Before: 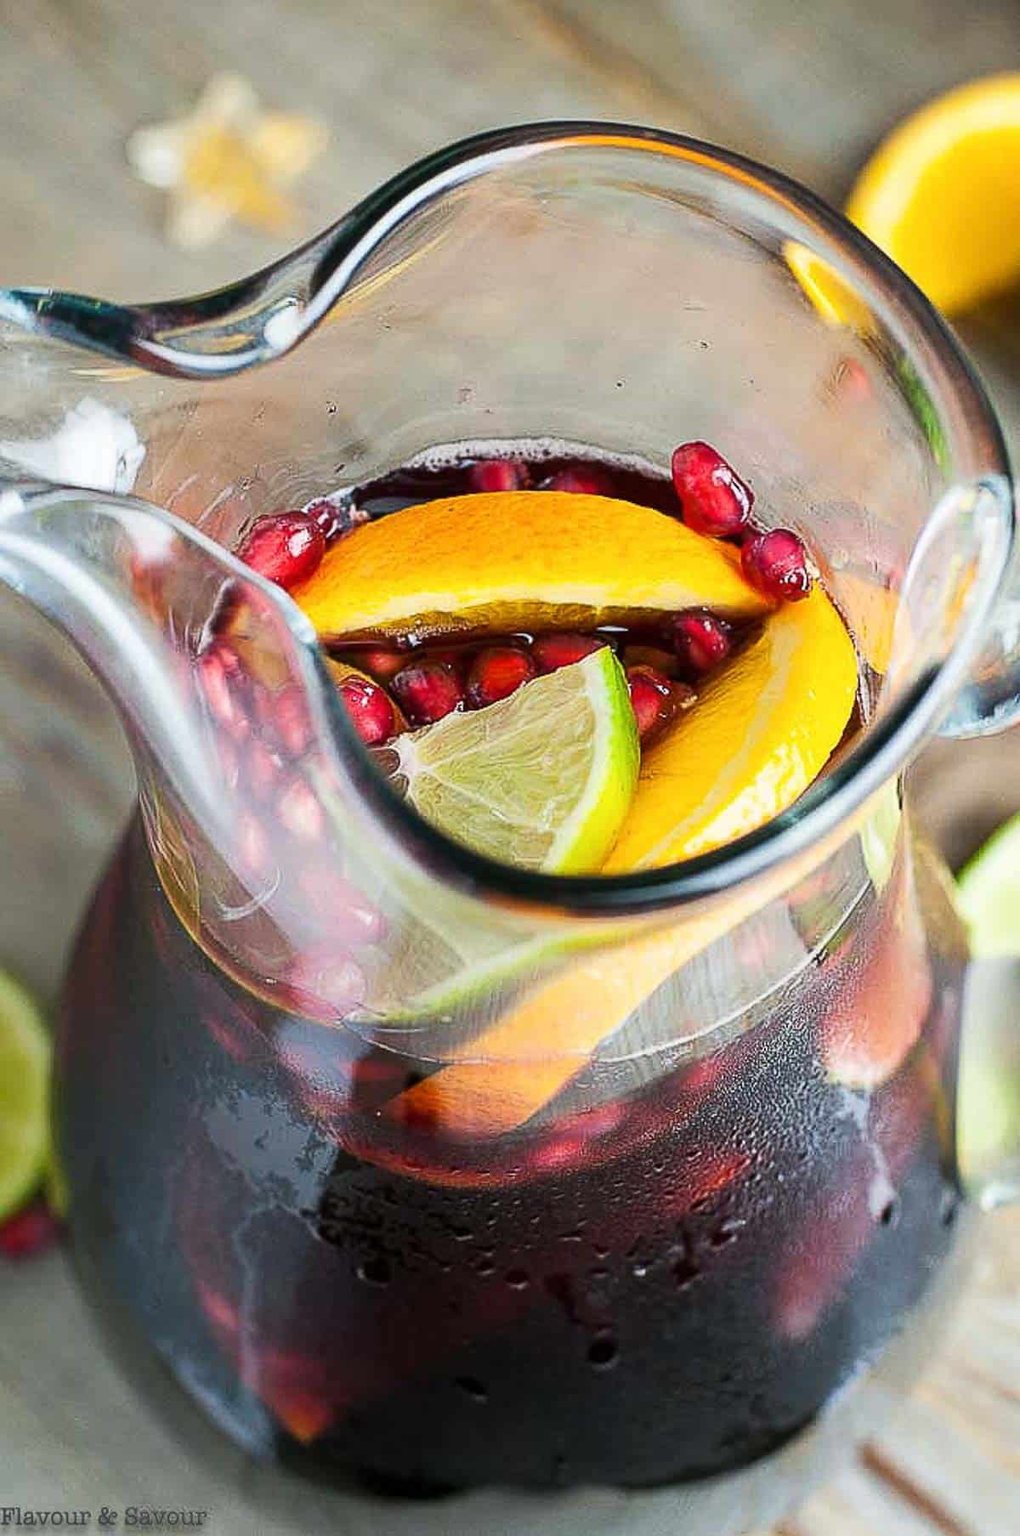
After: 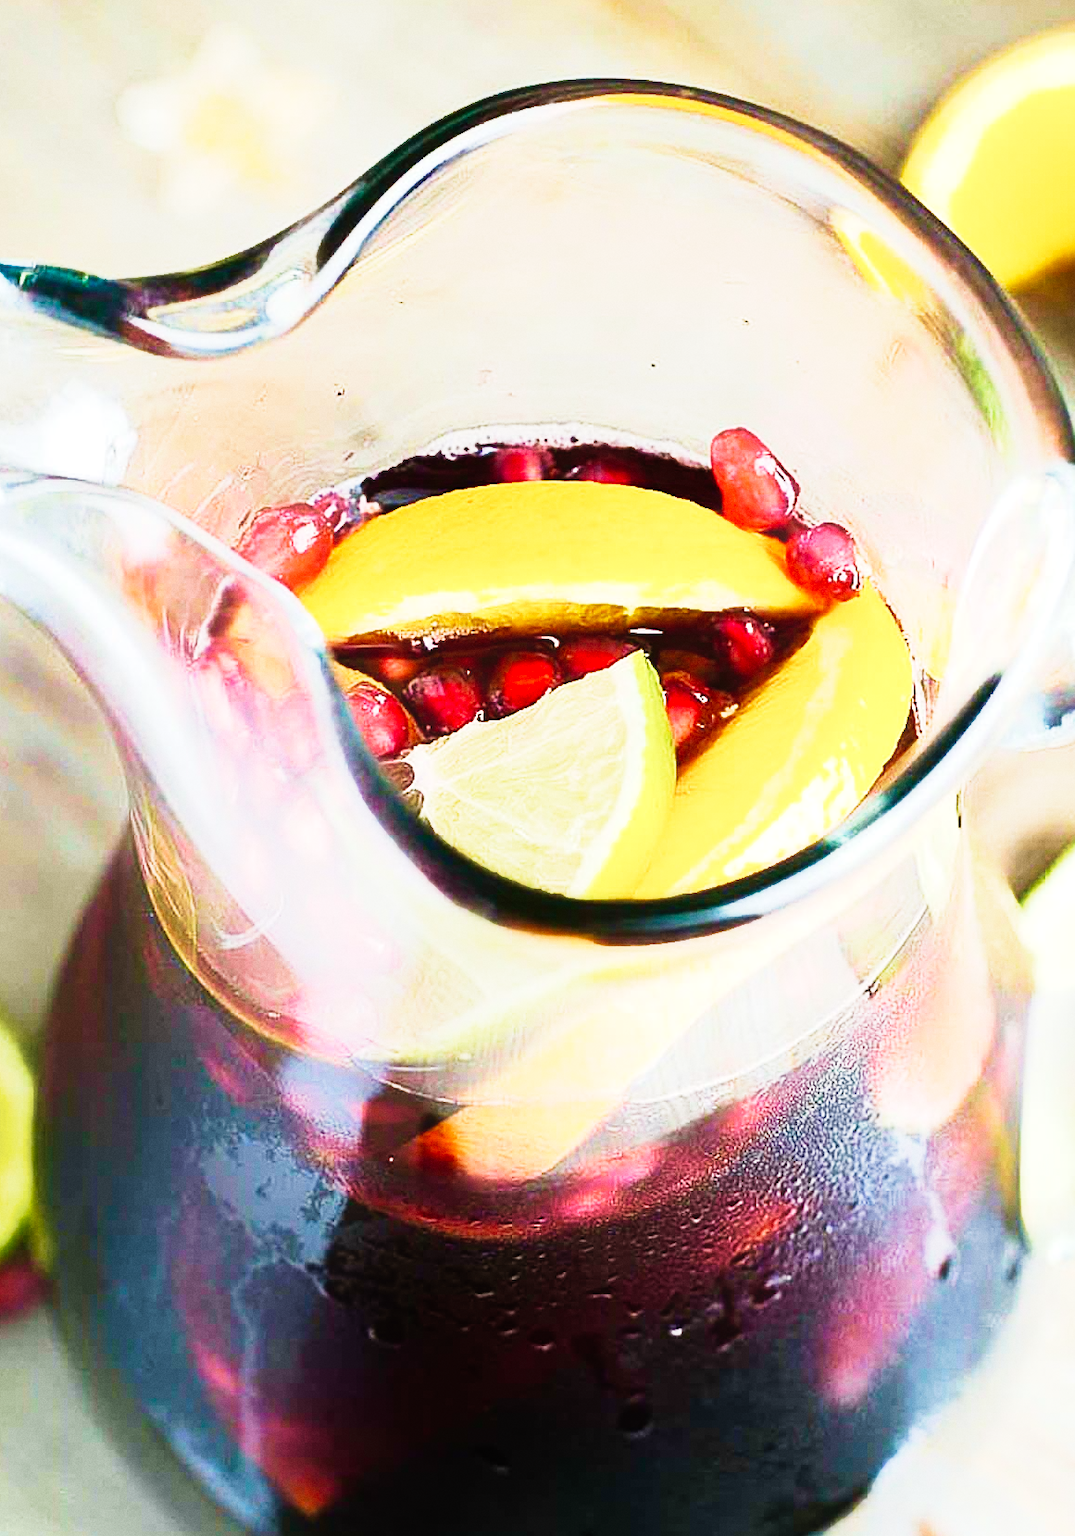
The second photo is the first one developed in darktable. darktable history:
velvia: strength 75%
crop: left 1.964%, top 3.251%, right 1.122%, bottom 4.933%
grain: coarseness 0.09 ISO, strength 16.61%
base curve: curves: ch0 [(0, 0) (0, 0.001) (0.001, 0.001) (0.004, 0.002) (0.007, 0.004) (0.015, 0.013) (0.033, 0.045) (0.052, 0.096) (0.075, 0.17) (0.099, 0.241) (0.163, 0.42) (0.219, 0.55) (0.259, 0.616) (0.327, 0.722) (0.365, 0.765) (0.522, 0.873) (0.547, 0.881) (0.689, 0.919) (0.826, 0.952) (1, 1)], preserve colors none
contrast brightness saturation: contrast 0.01, saturation -0.05
tone equalizer: -8 EV -0.417 EV, -7 EV -0.389 EV, -6 EV -0.333 EV, -5 EV -0.222 EV, -3 EV 0.222 EV, -2 EV 0.333 EV, -1 EV 0.389 EV, +0 EV 0.417 EV, edges refinement/feathering 500, mask exposure compensation -1.57 EV, preserve details no
contrast equalizer: octaves 7, y [[0.6 ×6], [0.55 ×6], [0 ×6], [0 ×6], [0 ×6]], mix -1
